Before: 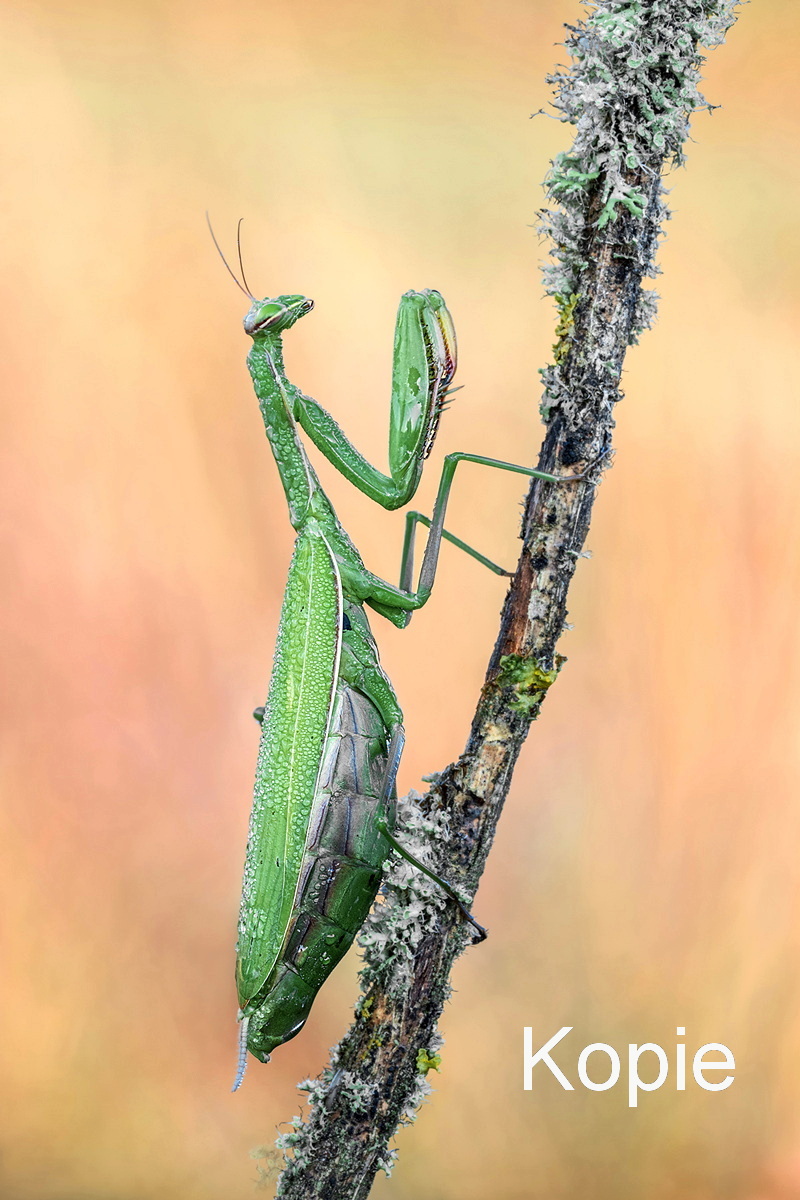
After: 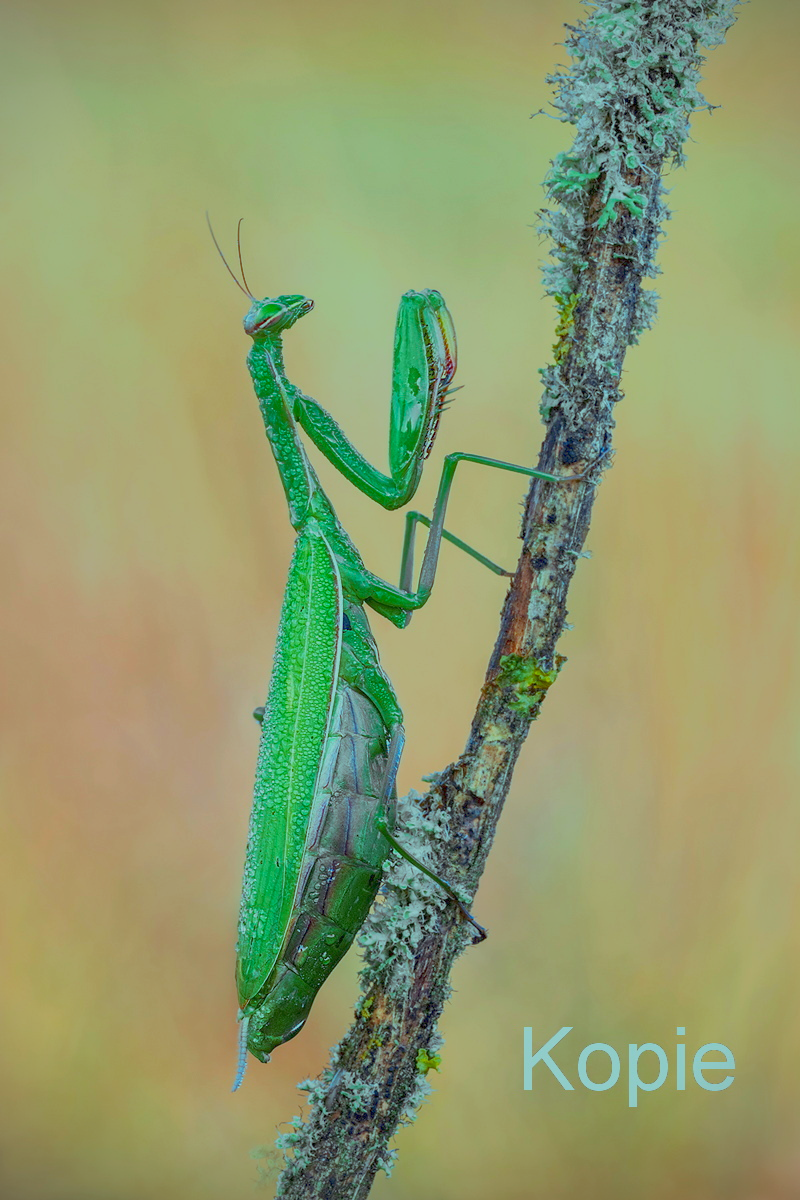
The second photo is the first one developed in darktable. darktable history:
color balance rgb: highlights gain › chroma 5.264%, highlights gain › hue 198.12°, linear chroma grading › global chroma 15.349%, perceptual saturation grading › global saturation -0.343%, contrast -29.481%
vignetting: fall-off start 91.39%, unbound false
shadows and highlights: on, module defaults
